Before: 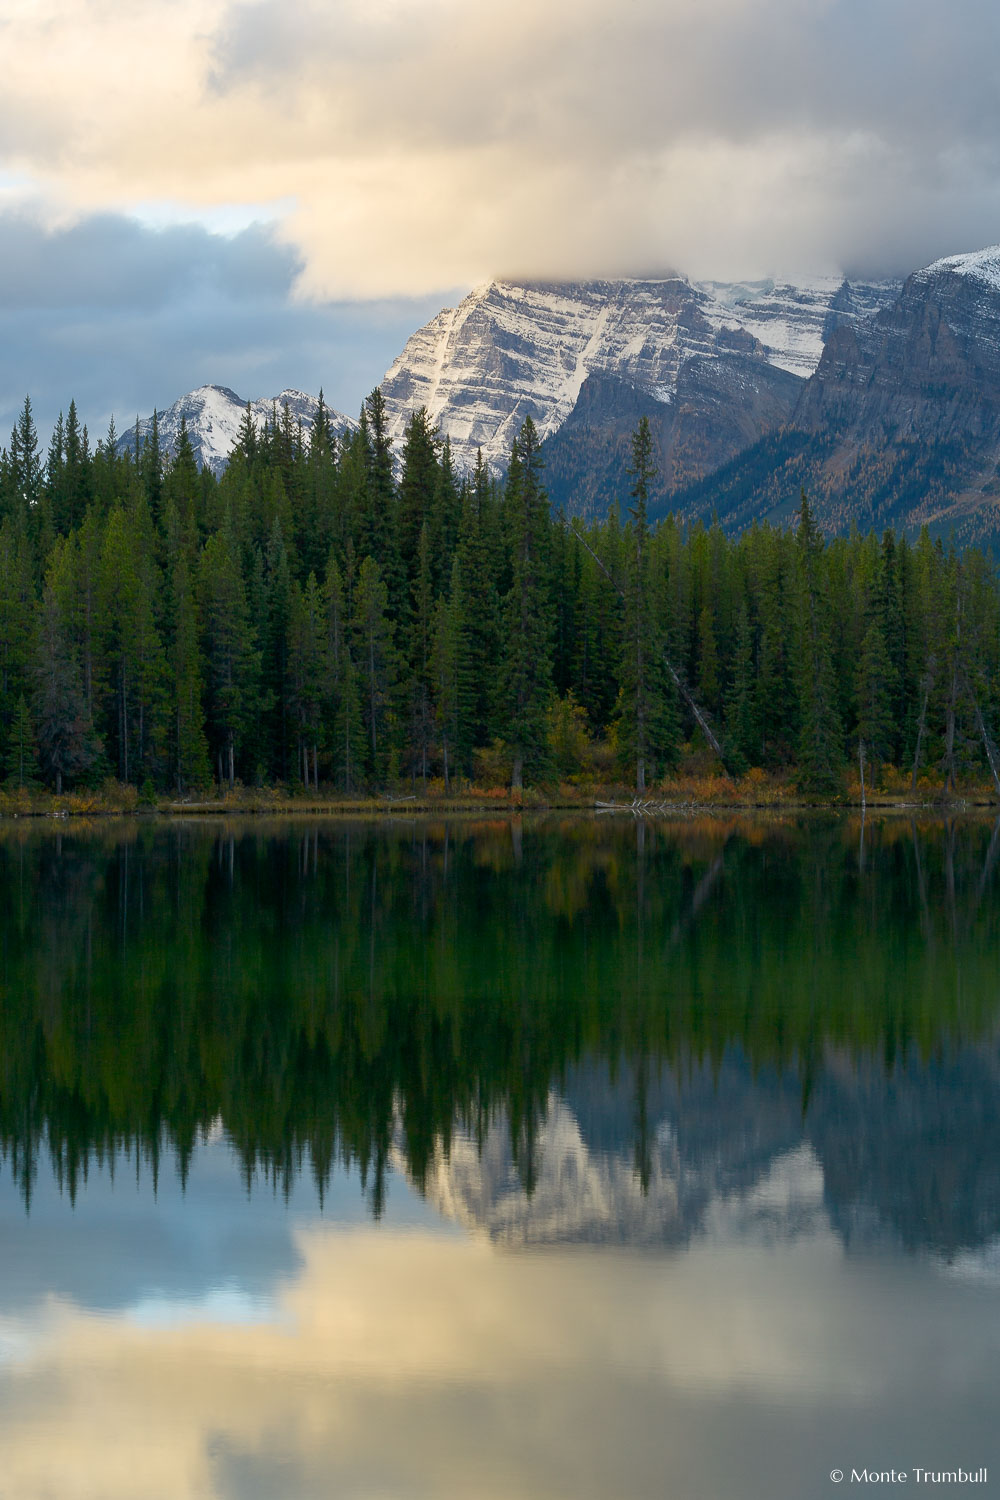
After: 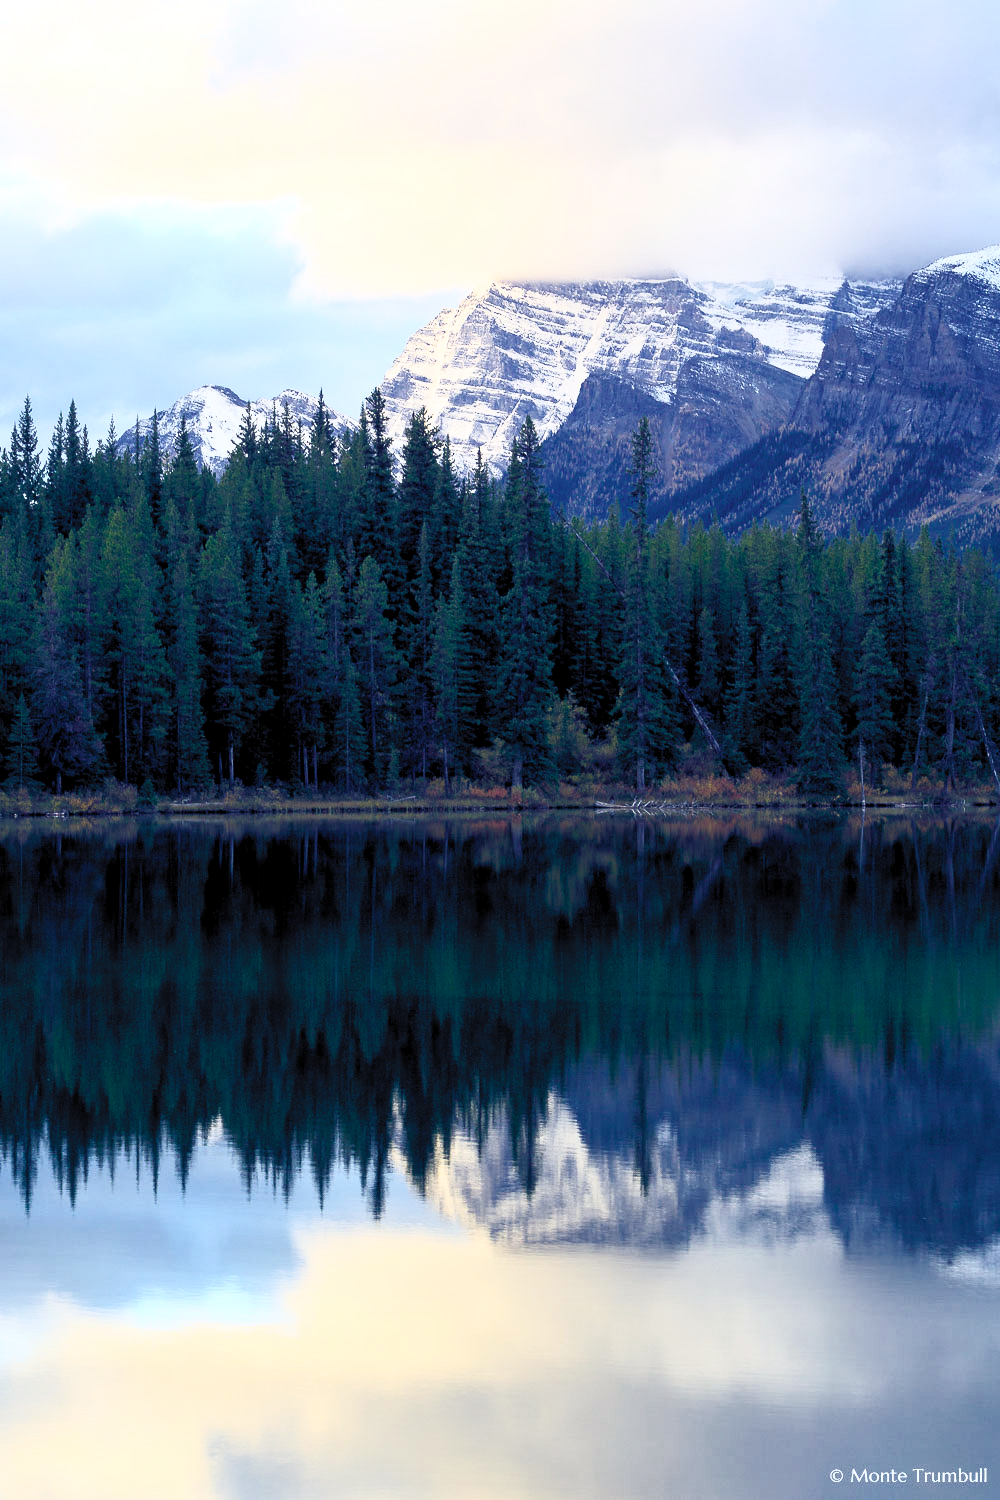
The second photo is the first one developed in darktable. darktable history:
color balance rgb: shadows lift › luminance -41.13%, shadows lift › chroma 14.13%, shadows lift › hue 260°, power › luminance -3.76%, power › chroma 0.56%, power › hue 40.37°, highlights gain › luminance 16.81%, highlights gain › chroma 2.94%, highlights gain › hue 260°, global offset › luminance -0.29%, global offset › chroma 0.31%, global offset › hue 260°, perceptual saturation grading › global saturation 20%, perceptual saturation grading › highlights -13.92%, perceptual saturation grading › shadows 50%
contrast brightness saturation: contrast 0.43, brightness 0.56, saturation -0.19
